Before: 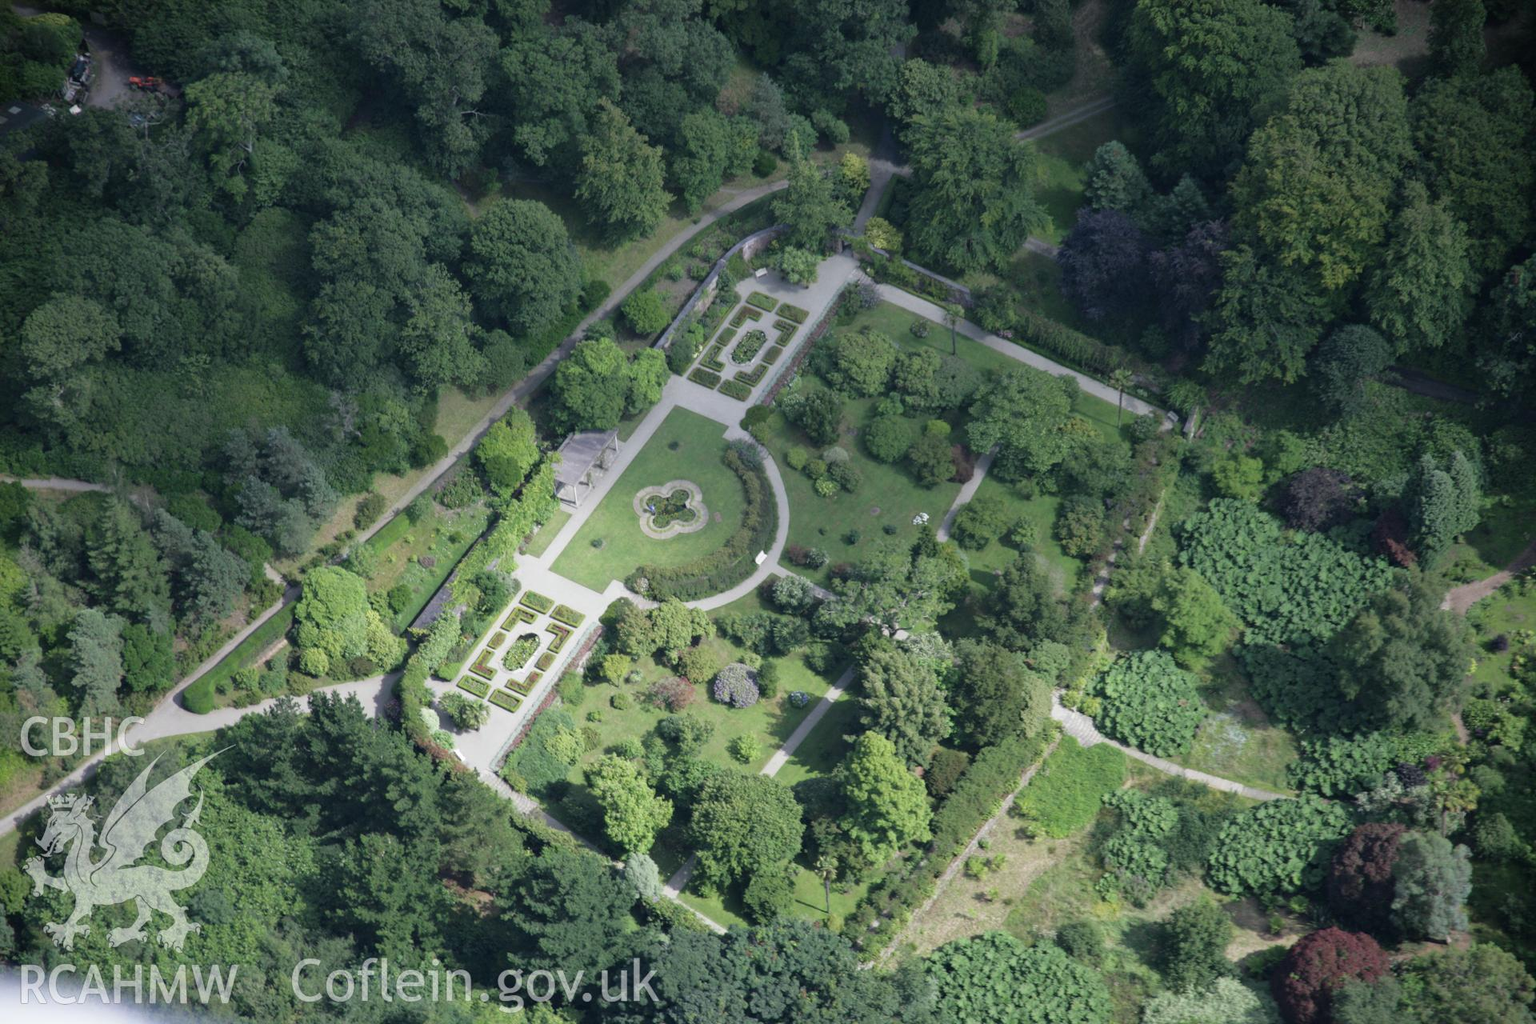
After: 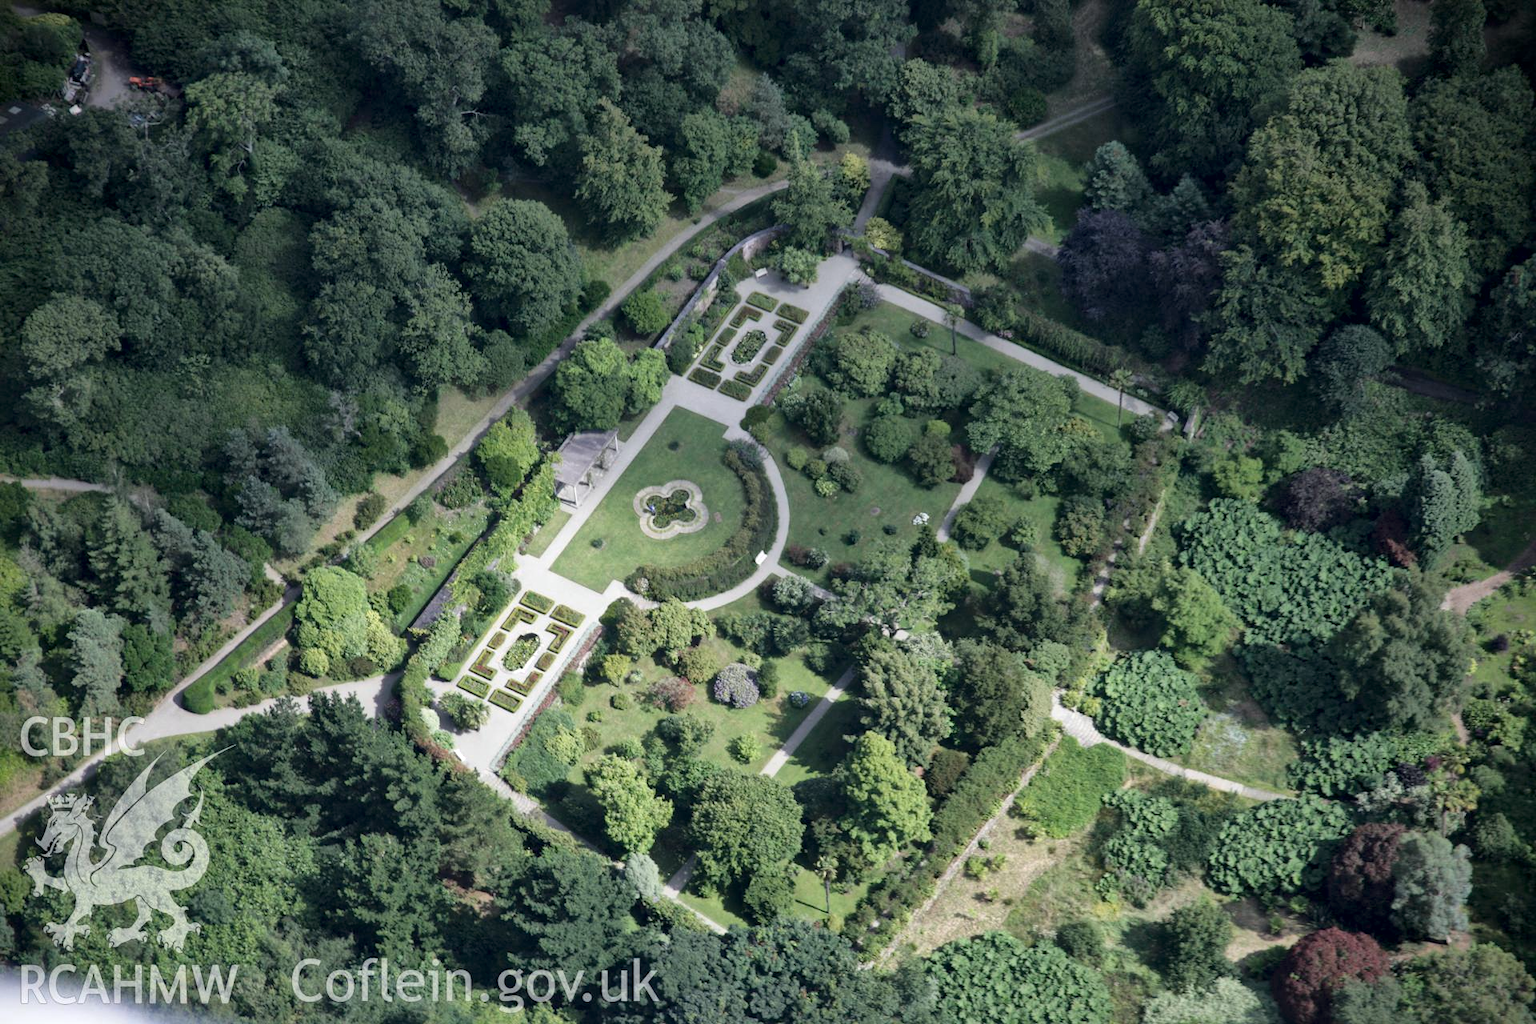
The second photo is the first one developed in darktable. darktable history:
local contrast: mode bilateral grid, contrast 19, coarseness 49, detail 162%, midtone range 0.2
